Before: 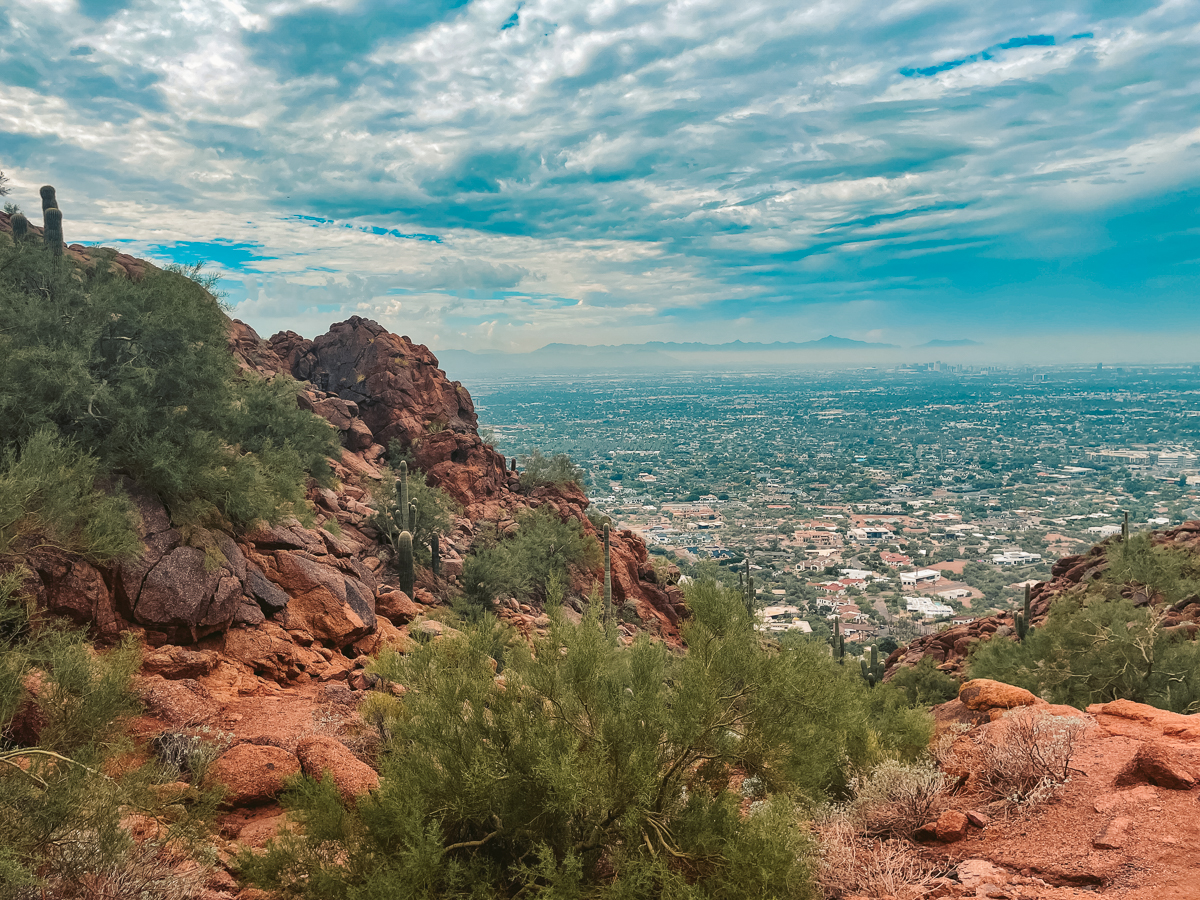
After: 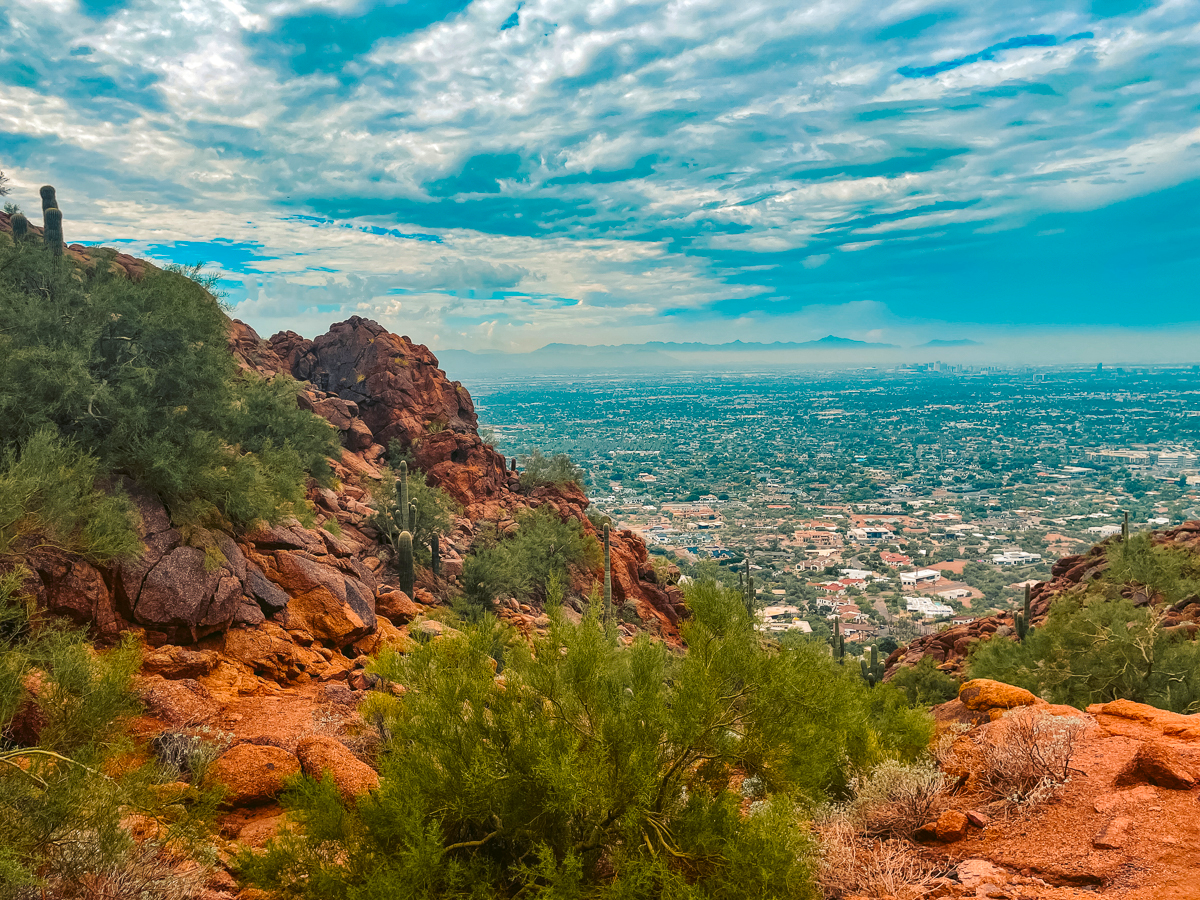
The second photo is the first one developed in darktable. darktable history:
local contrast: highlights 100%, shadows 100%, detail 120%, midtone range 0.2
color balance rgb: linear chroma grading › global chroma 15%, perceptual saturation grading › global saturation 30%
